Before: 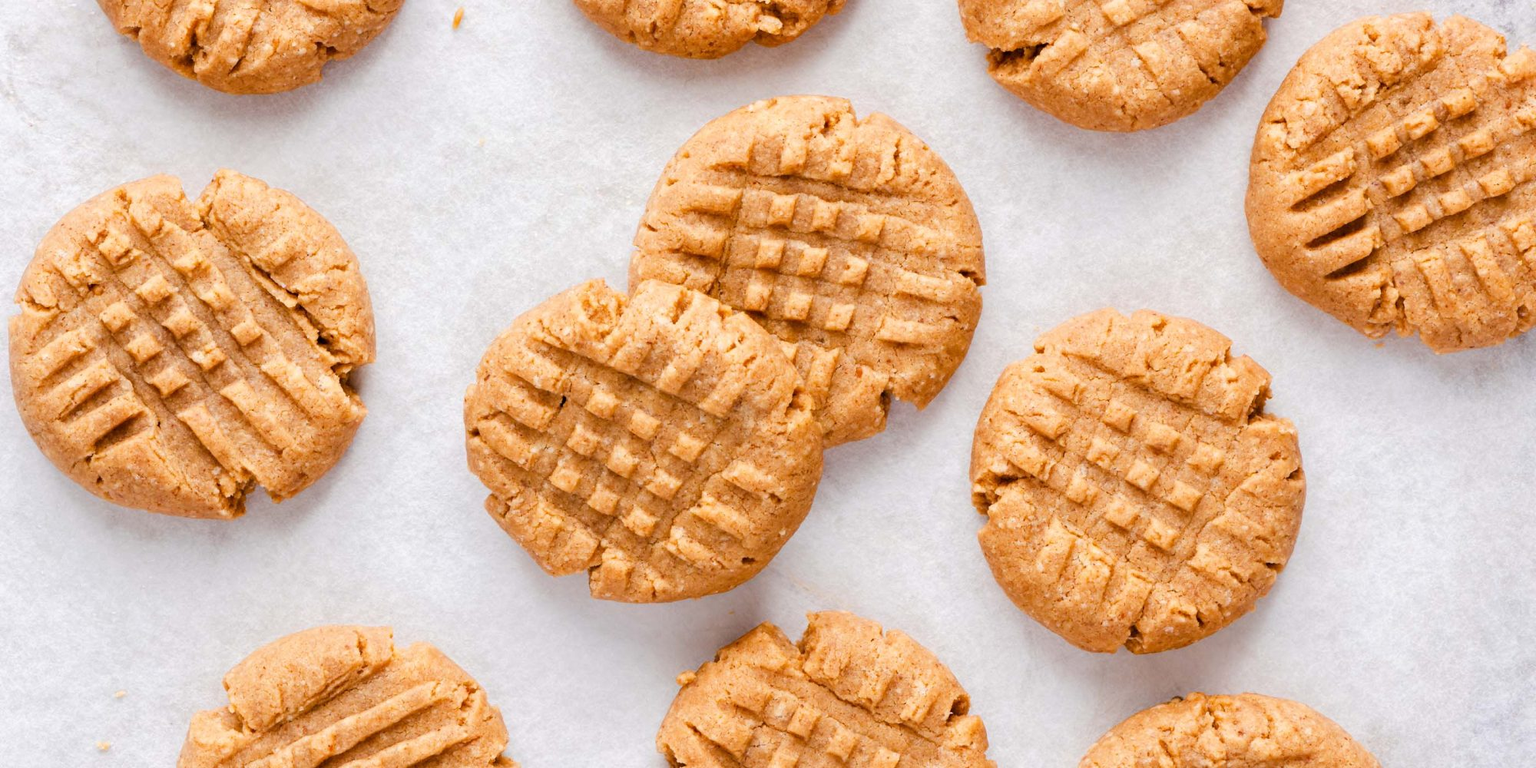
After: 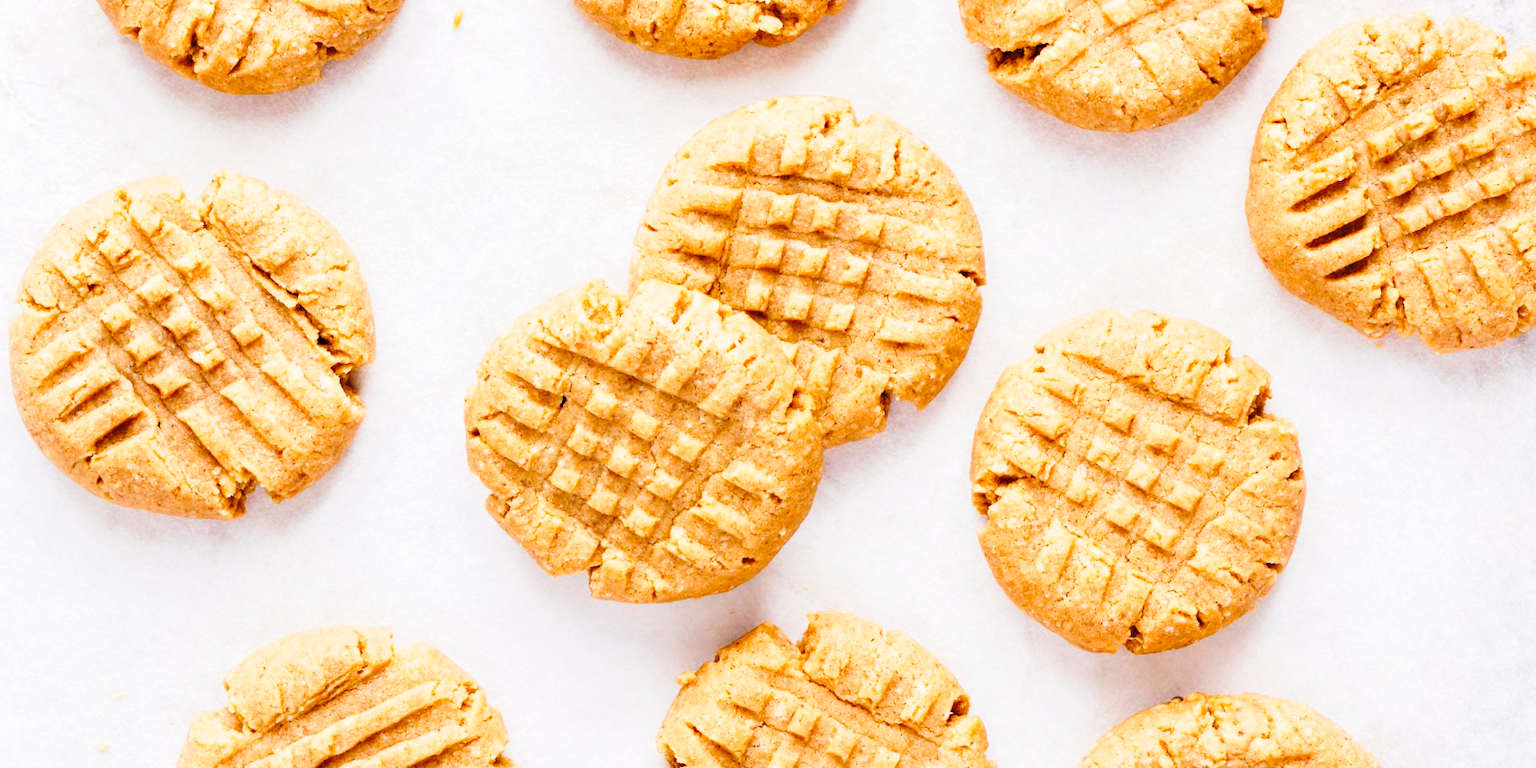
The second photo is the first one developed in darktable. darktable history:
base curve: curves: ch0 [(0, 0) (0.028, 0.03) (0.121, 0.232) (0.46, 0.748) (0.859, 0.968) (1, 1)], preserve colors none
velvia: on, module defaults
